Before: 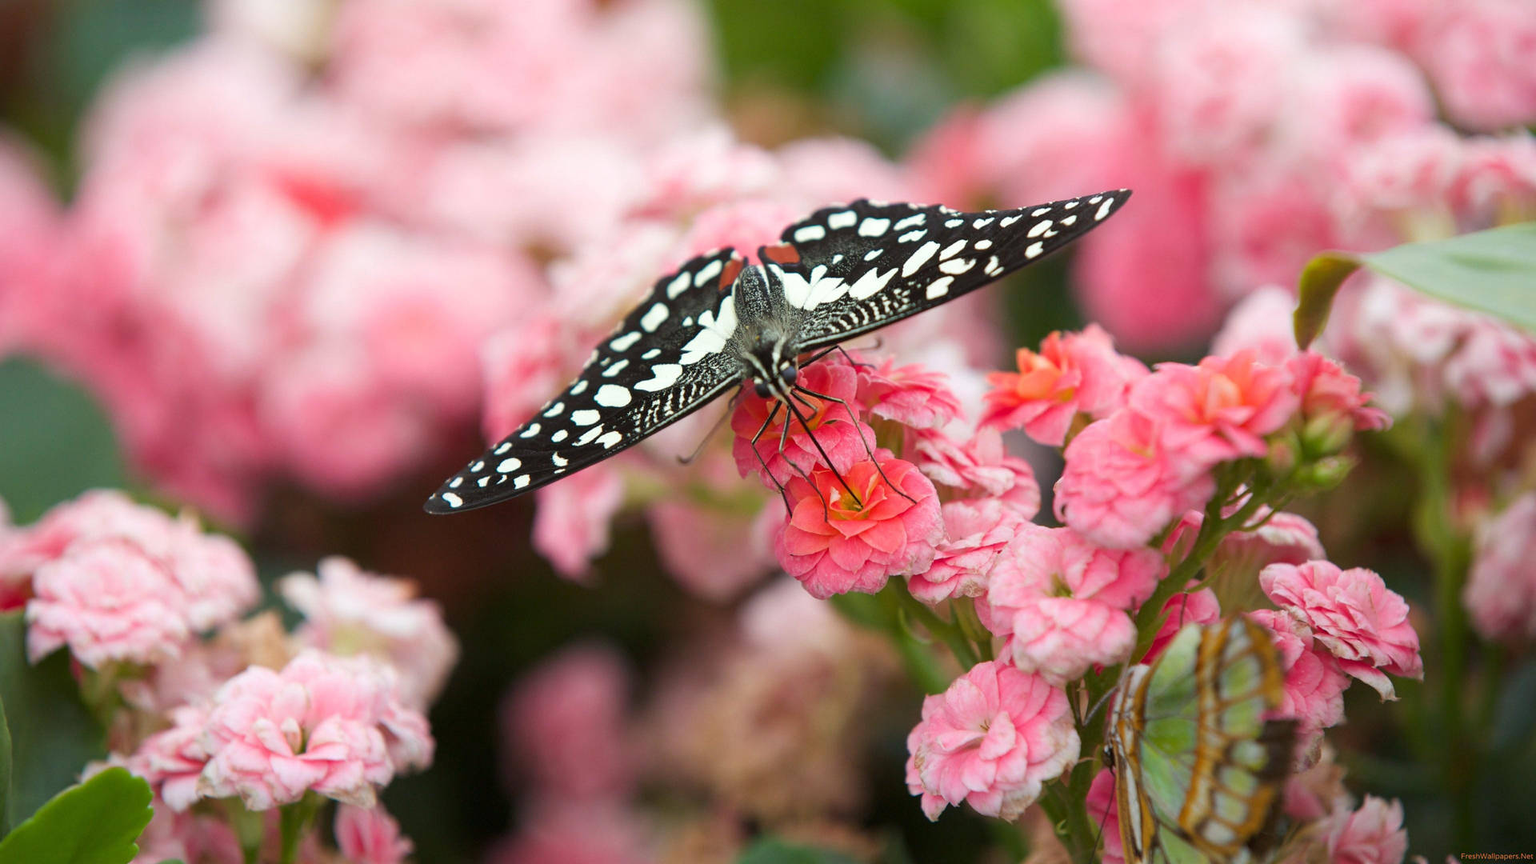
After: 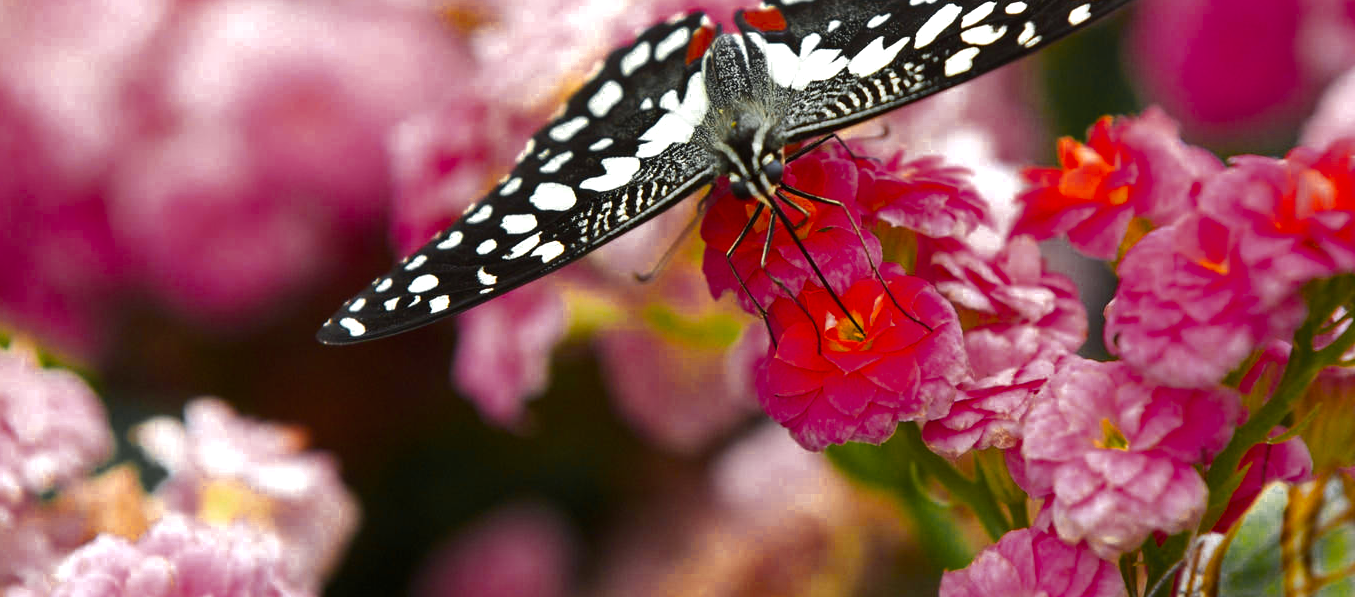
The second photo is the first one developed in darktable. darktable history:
tone equalizer: -8 EV -0.75 EV, -7 EV -0.7 EV, -6 EV -0.6 EV, -5 EV -0.4 EV, -3 EV 0.4 EV, -2 EV 0.6 EV, -1 EV 0.7 EV, +0 EV 0.75 EV, edges refinement/feathering 500, mask exposure compensation -1.57 EV, preserve details no
color zones: curves: ch0 [(0.035, 0.242) (0.25, 0.5) (0.384, 0.214) (0.488, 0.255) (0.75, 0.5)]; ch1 [(0.063, 0.379) (0.25, 0.5) (0.354, 0.201) (0.489, 0.085) (0.729, 0.271)]; ch2 [(0.25, 0.5) (0.38, 0.517) (0.442, 0.51) (0.735, 0.456)]
crop: left 11.123%, top 27.61%, right 18.3%, bottom 17.034%
color balance rgb: linear chroma grading › global chroma 15%, perceptual saturation grading › global saturation 30%
